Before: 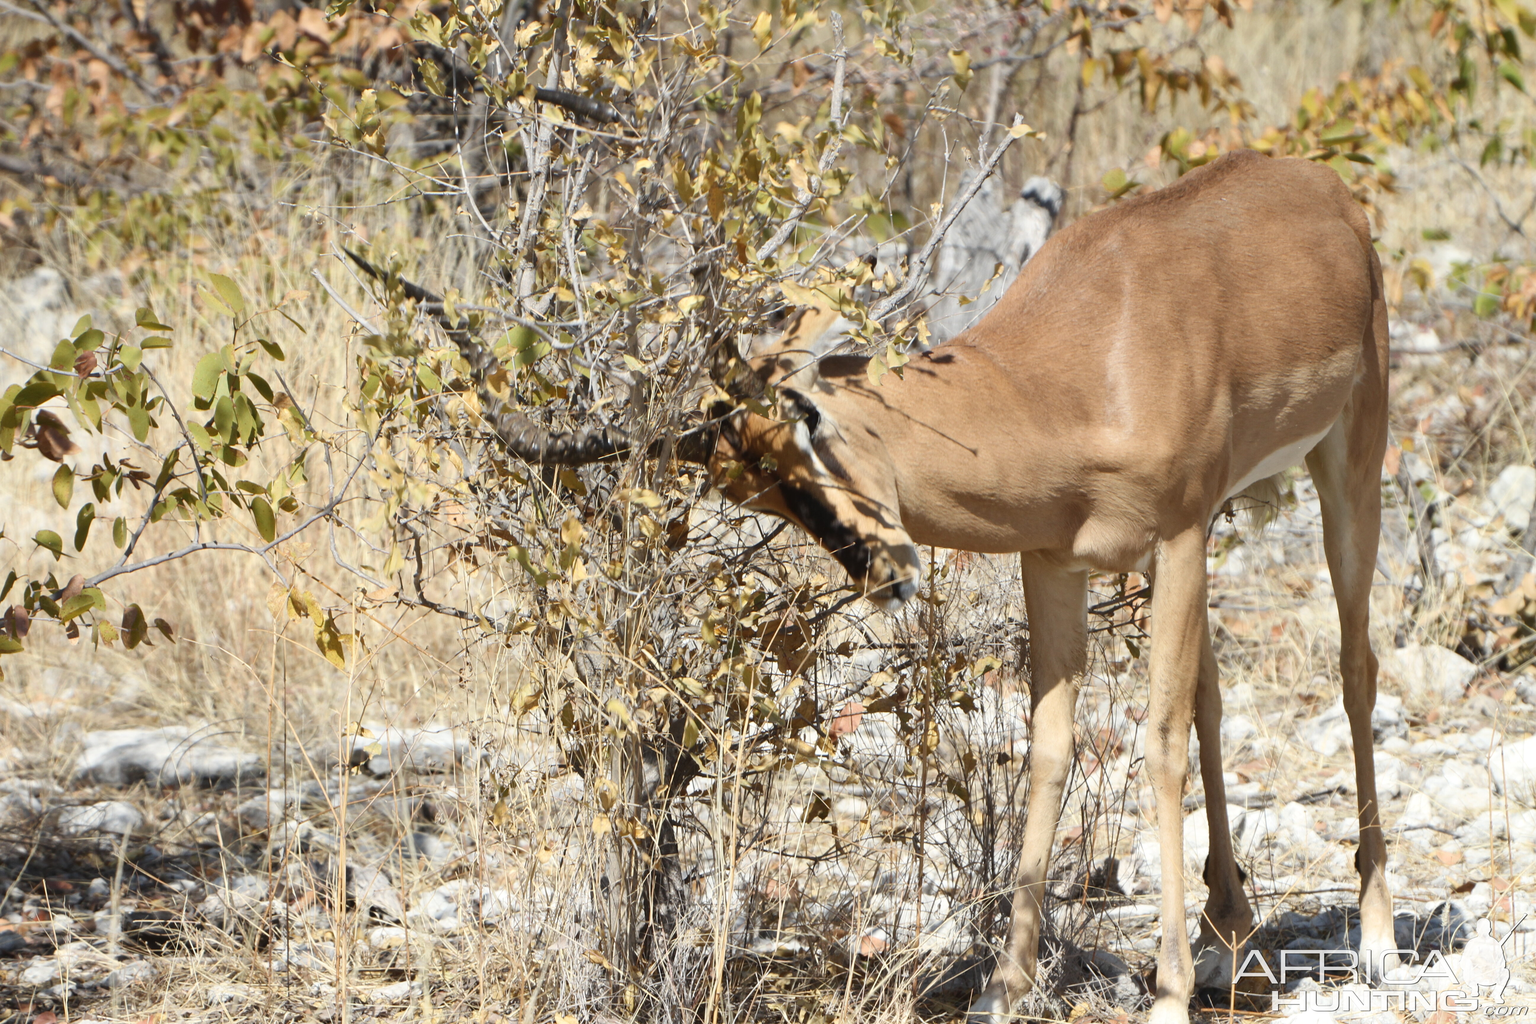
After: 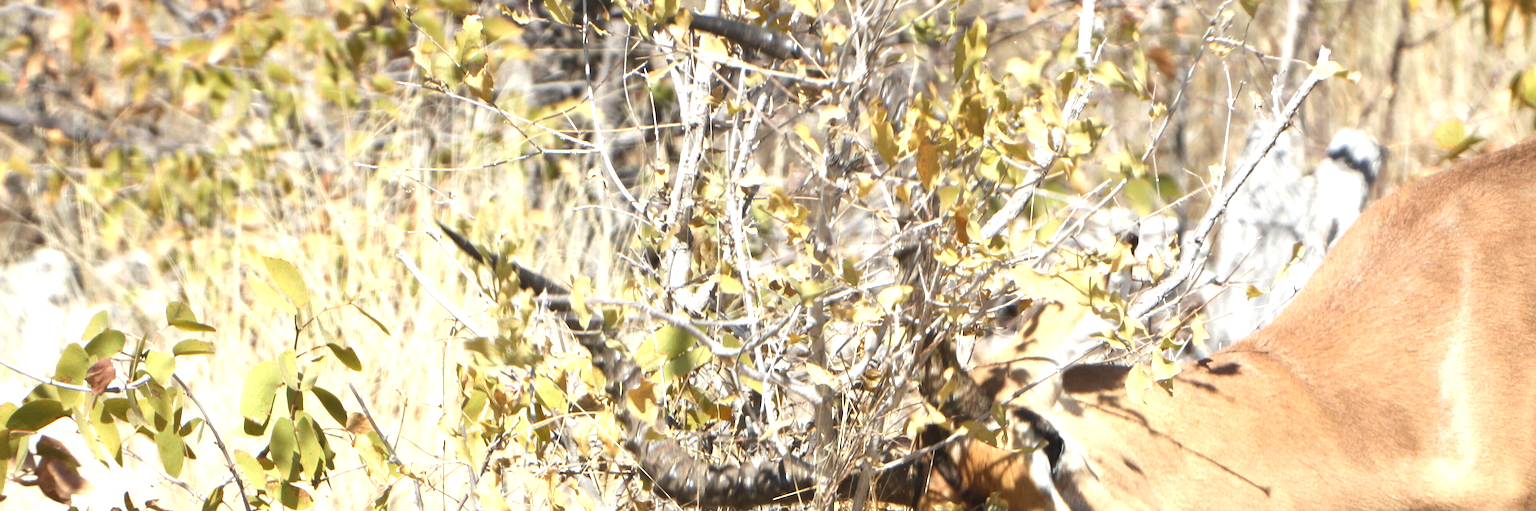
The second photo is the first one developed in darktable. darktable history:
exposure: black level correction 0, exposure 0.95 EV, compensate exposure bias true, compensate highlight preservation false
crop: left 0.579%, top 7.627%, right 23.167%, bottom 54.275%
